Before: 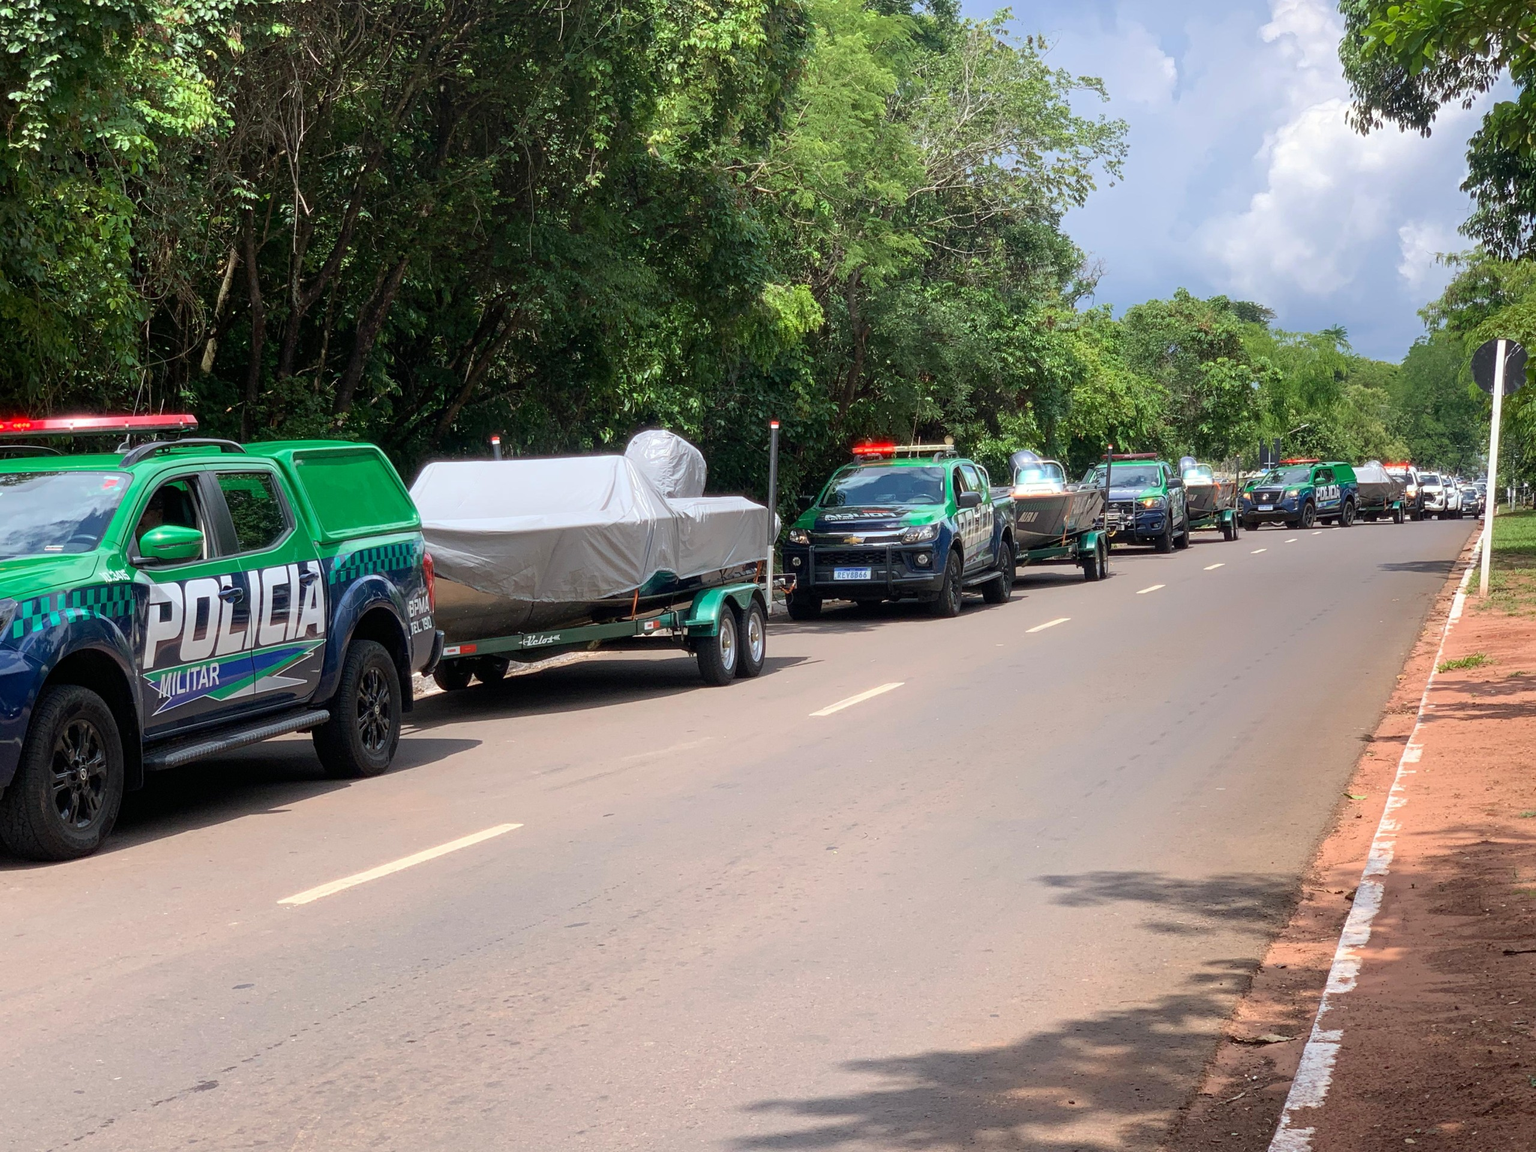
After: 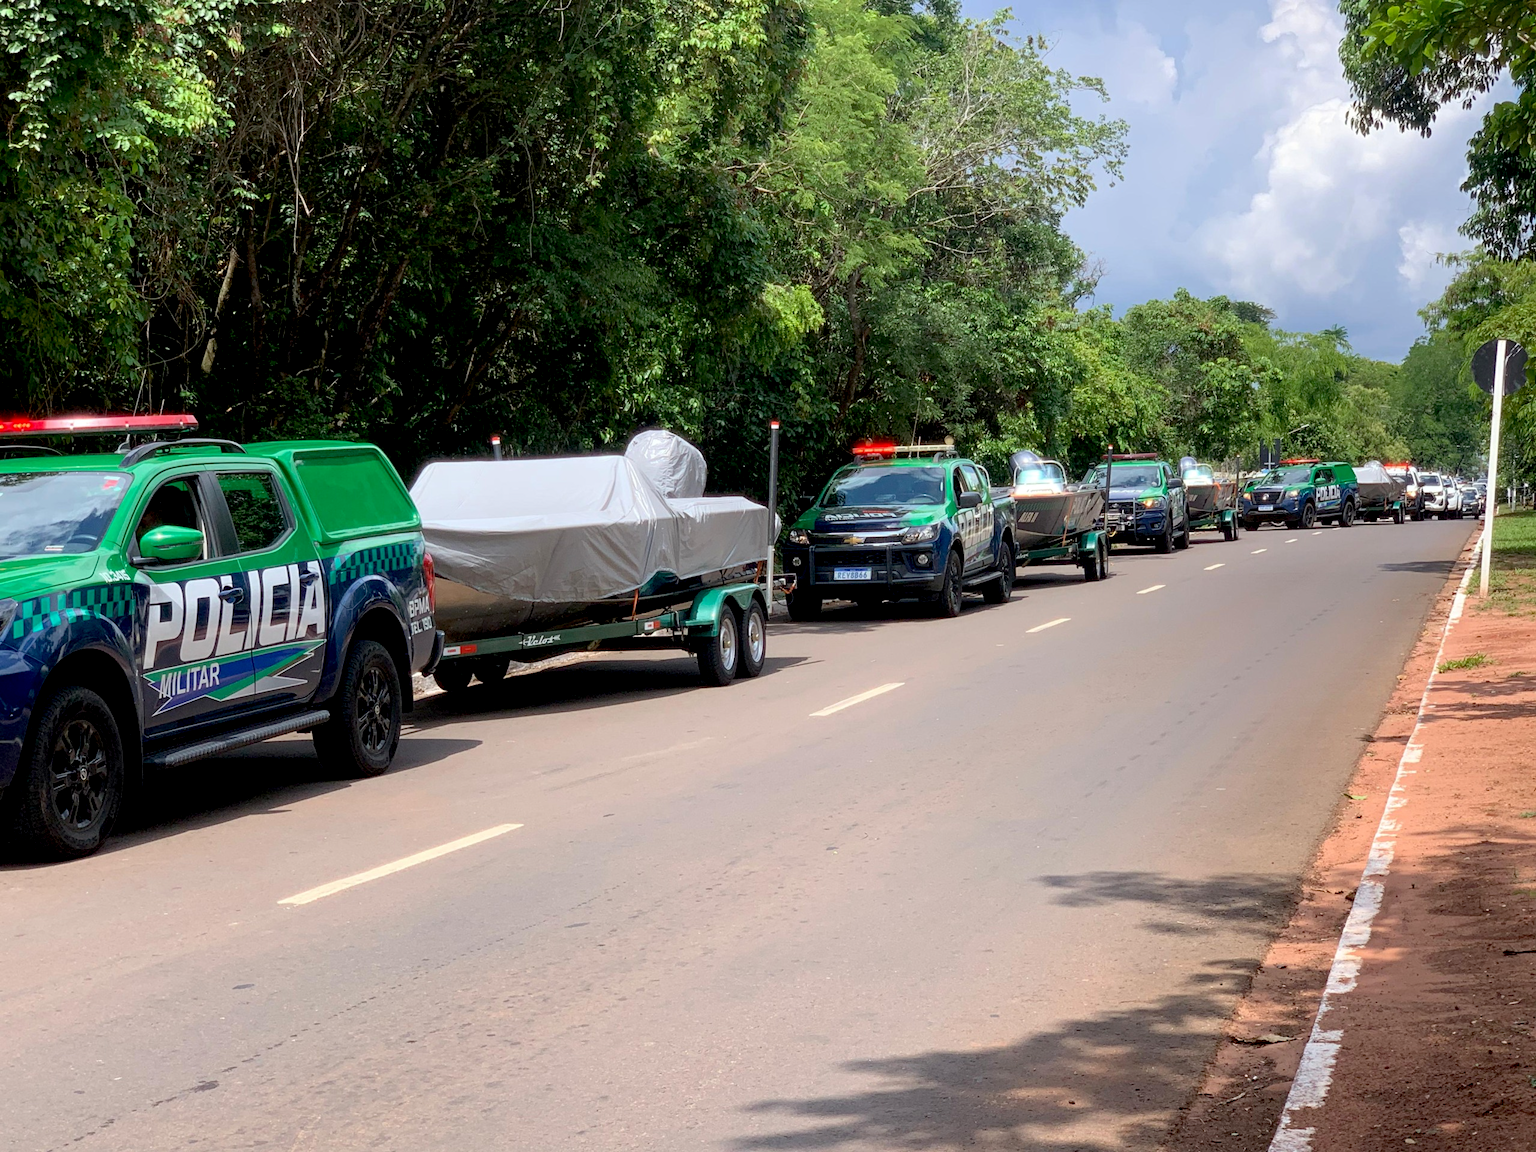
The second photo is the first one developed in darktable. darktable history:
tone equalizer: on, module defaults
exposure: black level correction 0.011, compensate highlight preservation false
